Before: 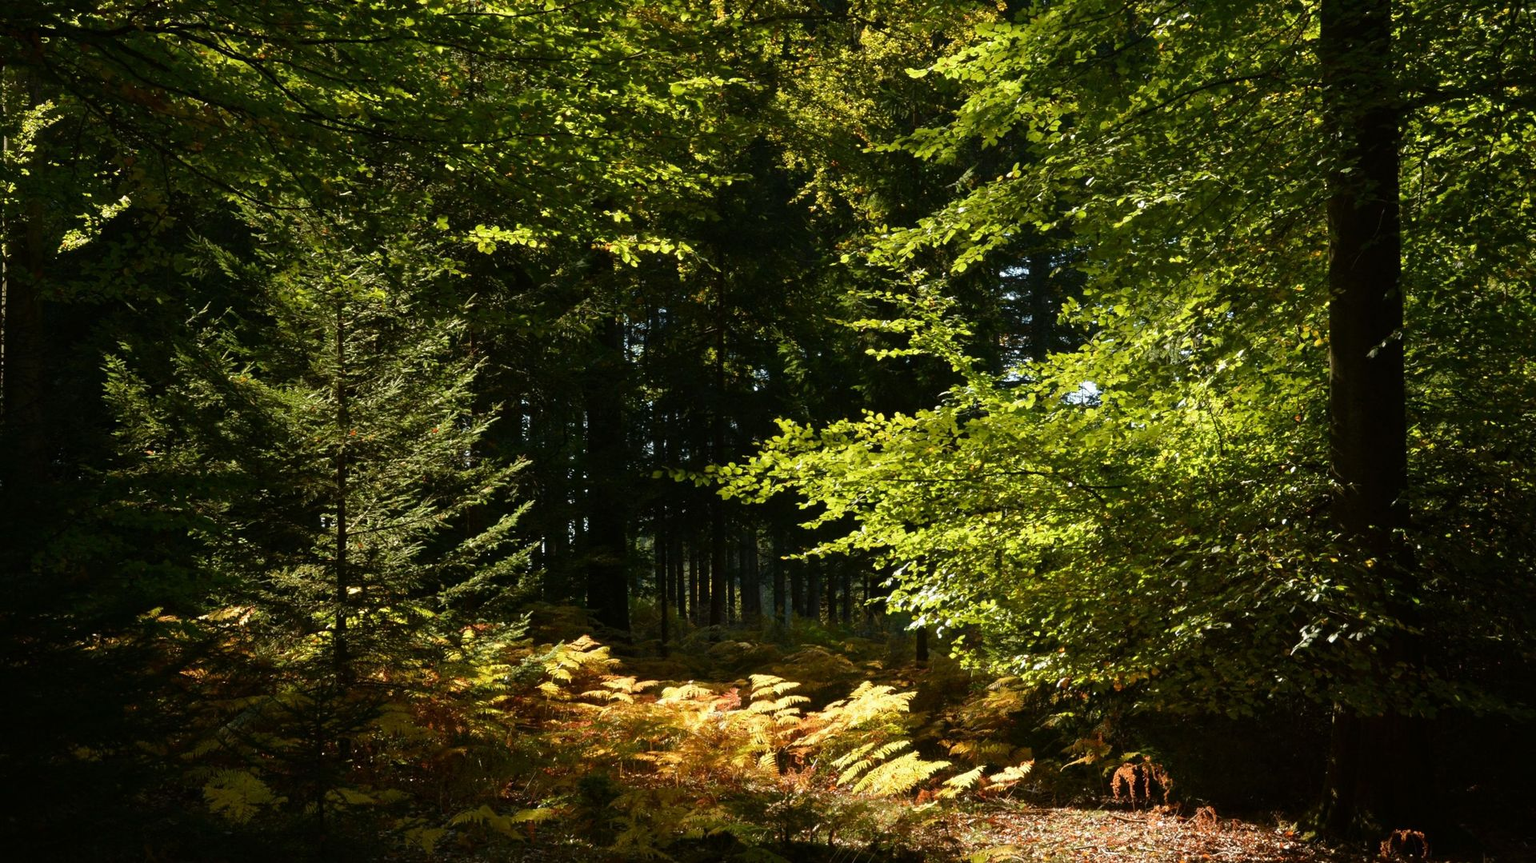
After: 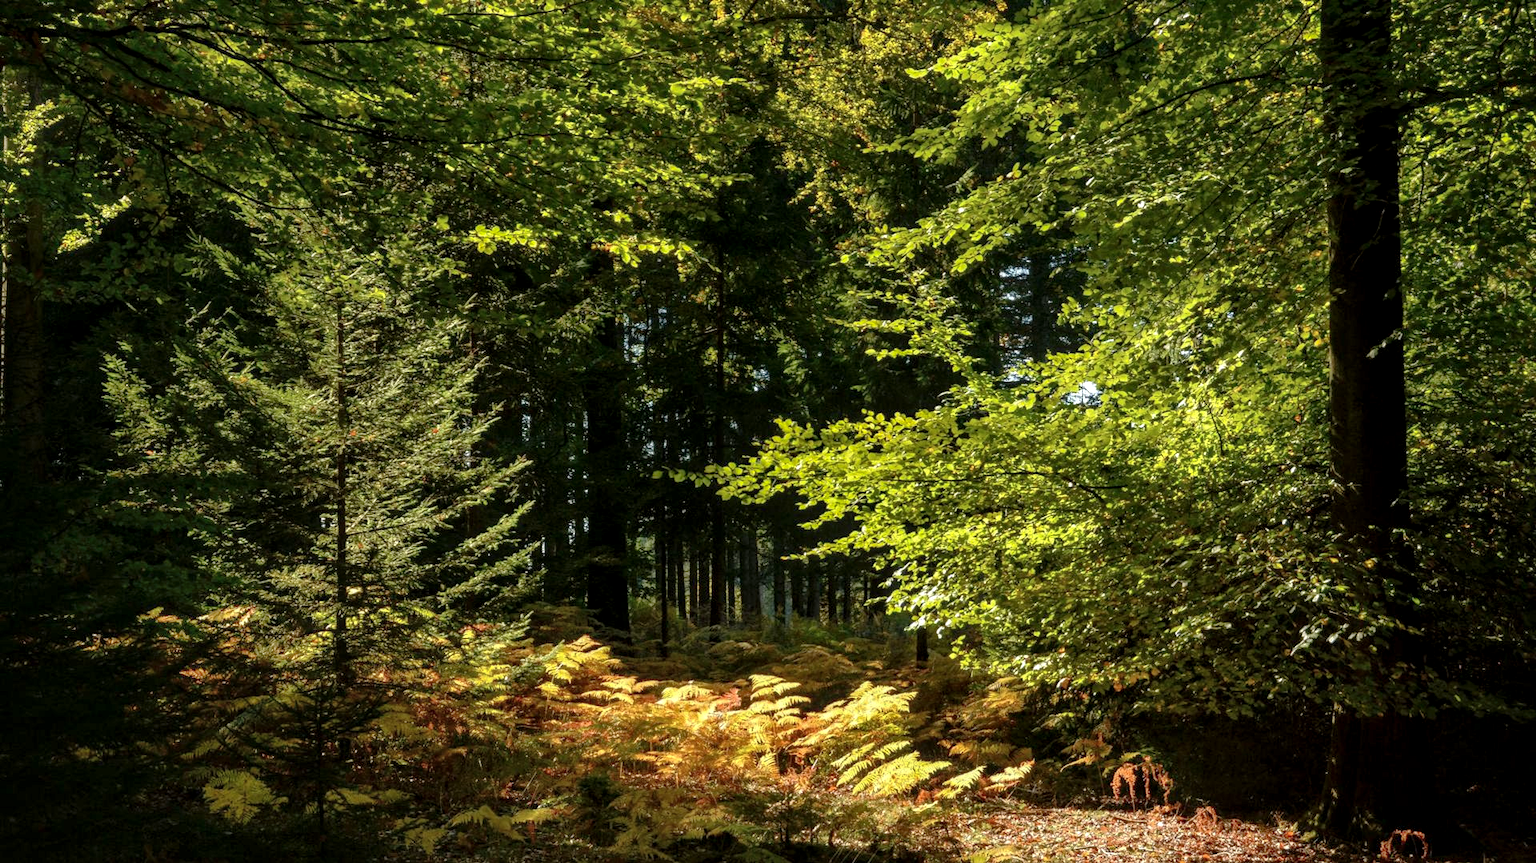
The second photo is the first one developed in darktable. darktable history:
shadows and highlights: on, module defaults
local contrast: detail 142%
